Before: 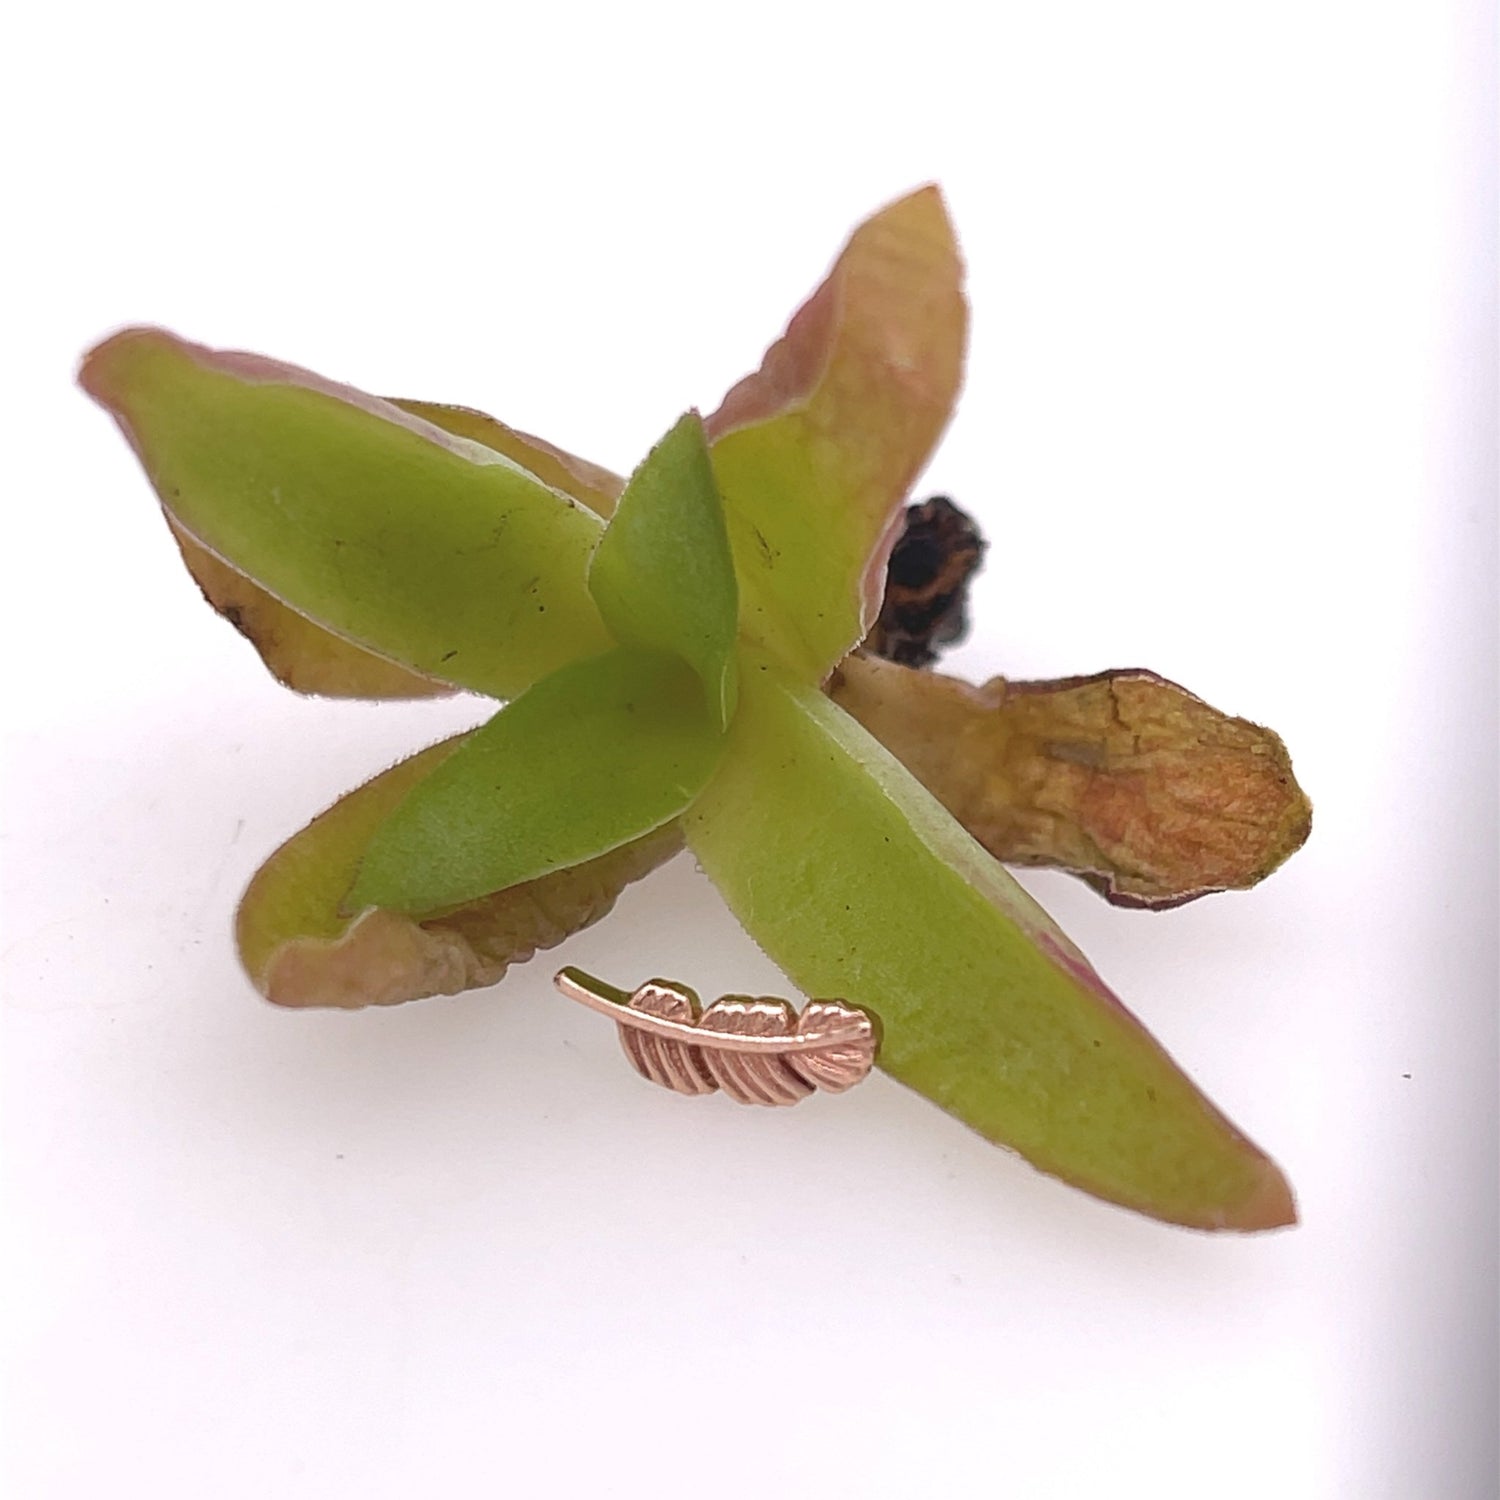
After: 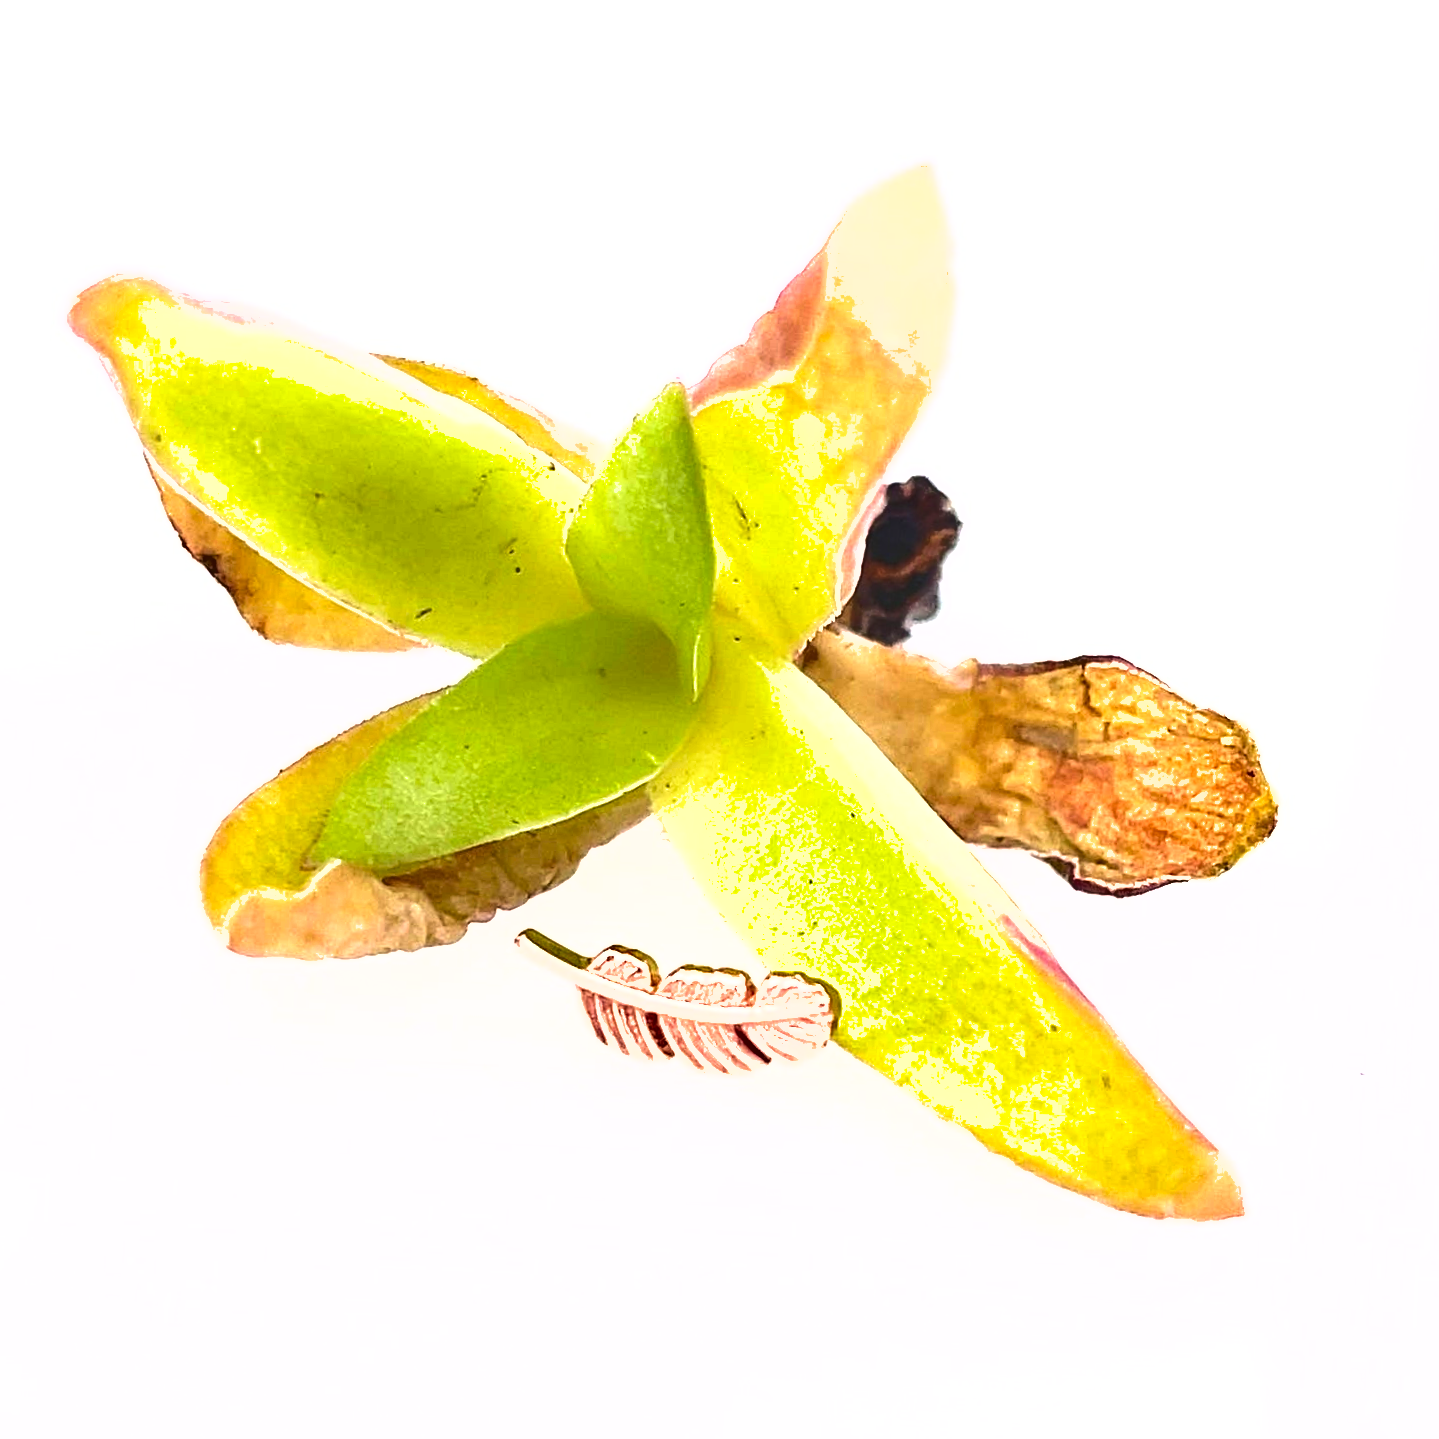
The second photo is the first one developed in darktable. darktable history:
exposure: black level correction 0, exposure 2.113 EV, compensate highlight preservation false
shadows and highlights: low approximation 0.01, soften with gaussian
crop and rotate: angle -2.46°
